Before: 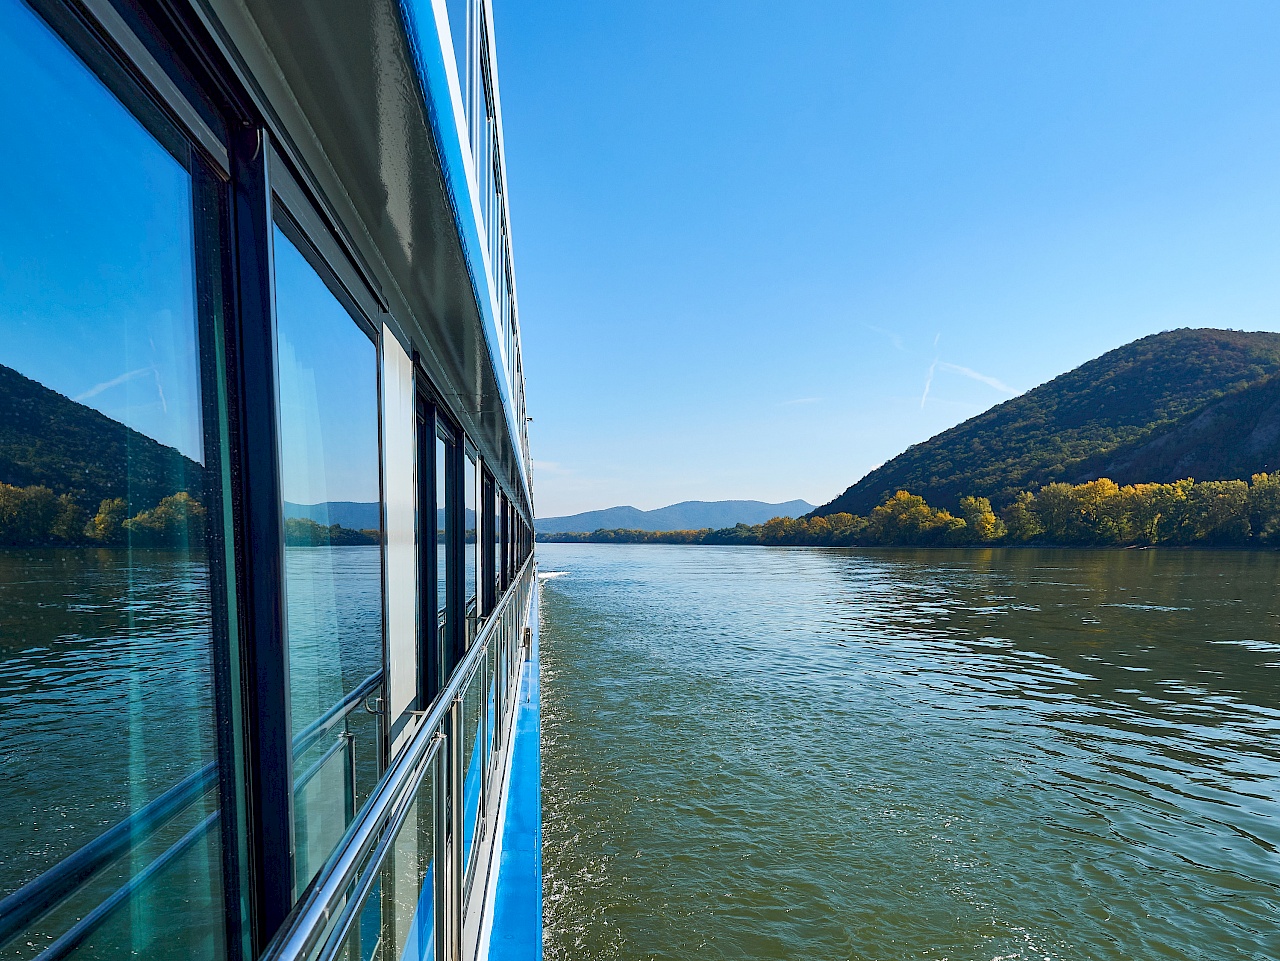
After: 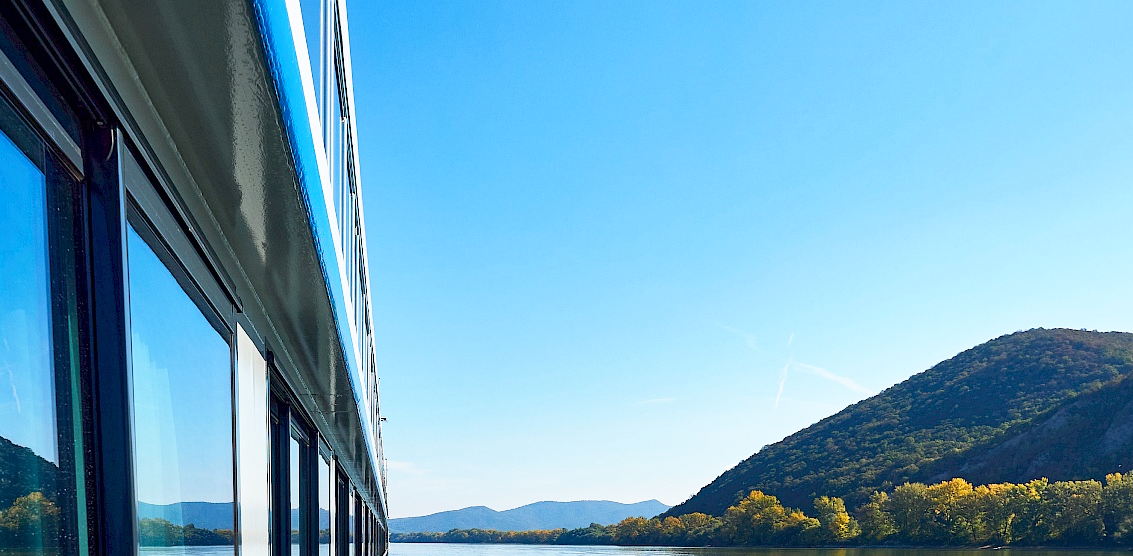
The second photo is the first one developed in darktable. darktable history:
crop and rotate: left 11.455%, bottom 42.055%
base curve: curves: ch0 [(0, 0) (0.688, 0.865) (1, 1)], preserve colors none
